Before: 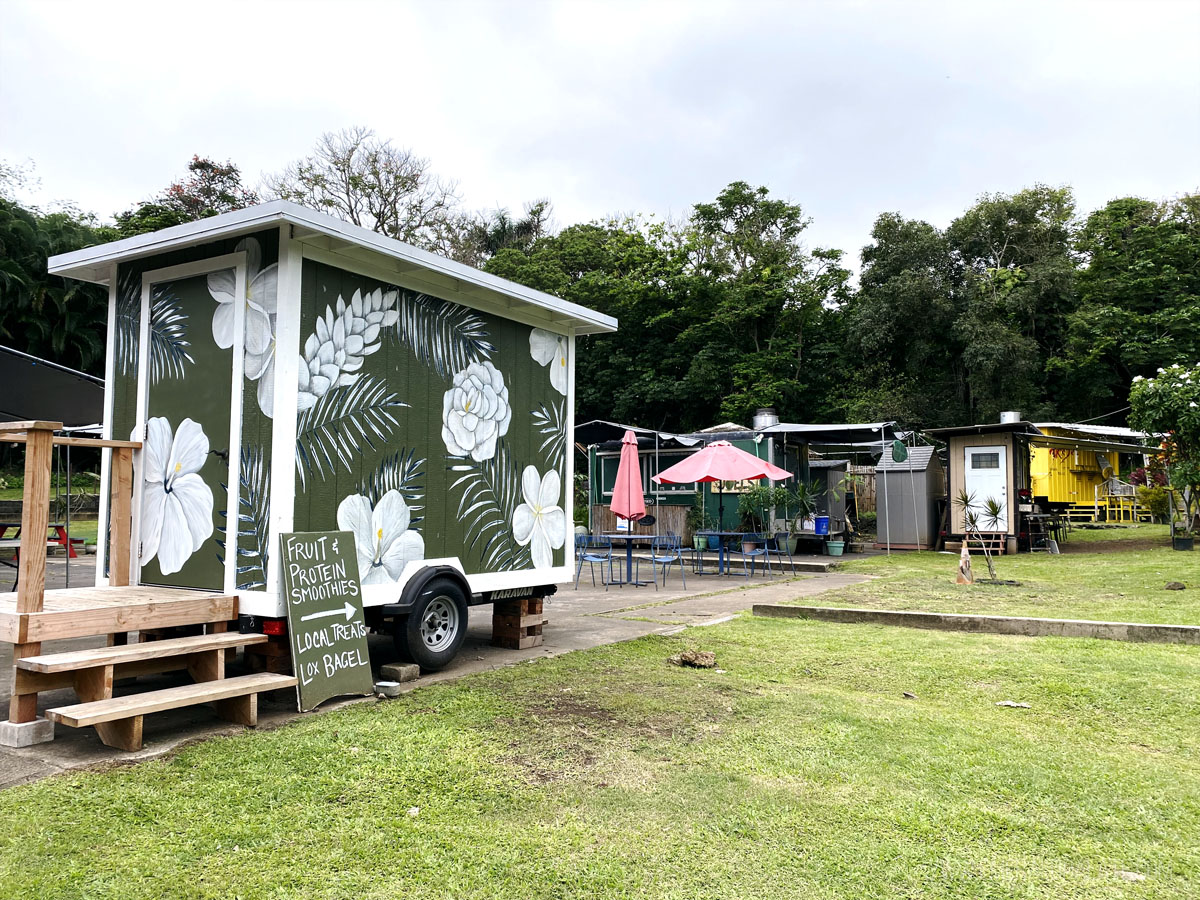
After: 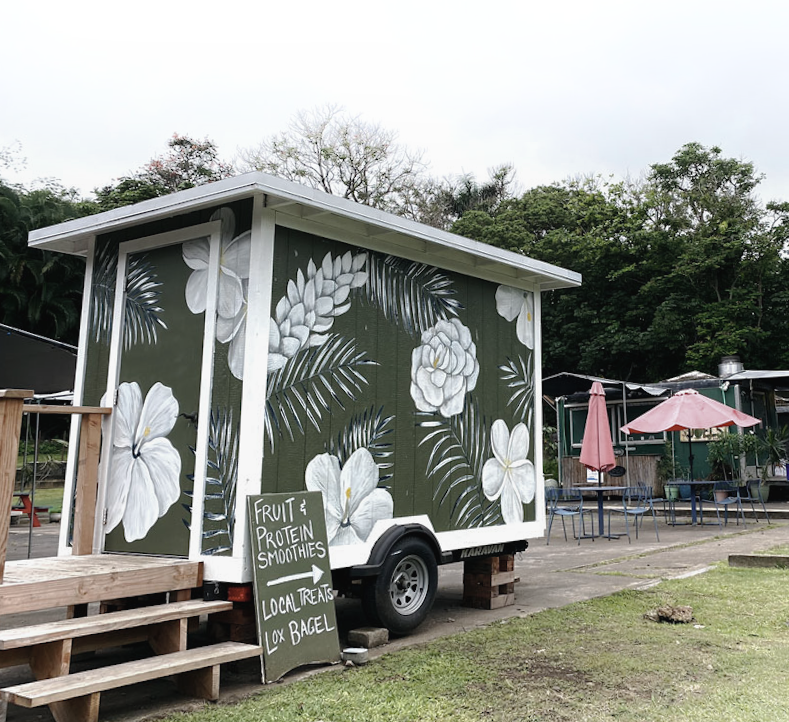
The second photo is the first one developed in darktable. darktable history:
rotate and perspective: rotation -1.68°, lens shift (vertical) -0.146, crop left 0.049, crop right 0.912, crop top 0.032, crop bottom 0.96
crop: right 28.885%, bottom 16.626%
shadows and highlights: shadows -54.3, highlights 86.09, soften with gaussian
contrast brightness saturation: contrast -0.05, saturation -0.41
exposure: exposure 0.02 EV, compensate highlight preservation false
tone curve: curves: ch0 [(0, 0) (0.568, 0.517) (0.8, 0.717) (1, 1)]
